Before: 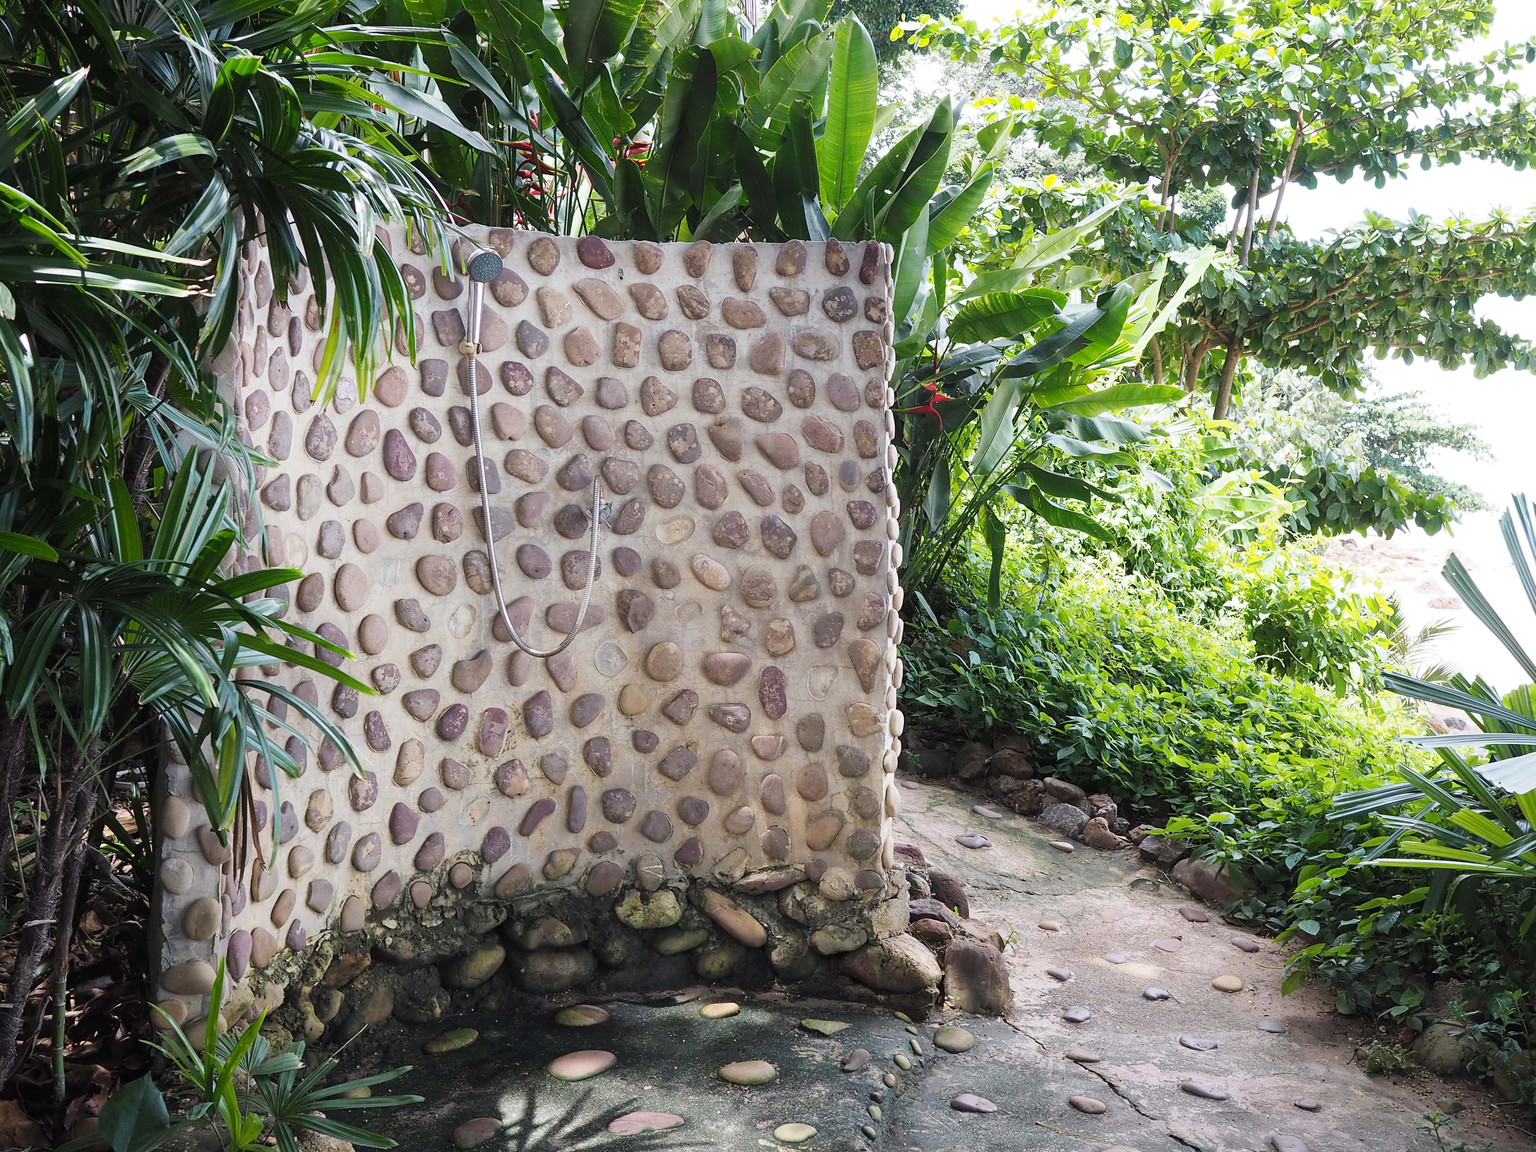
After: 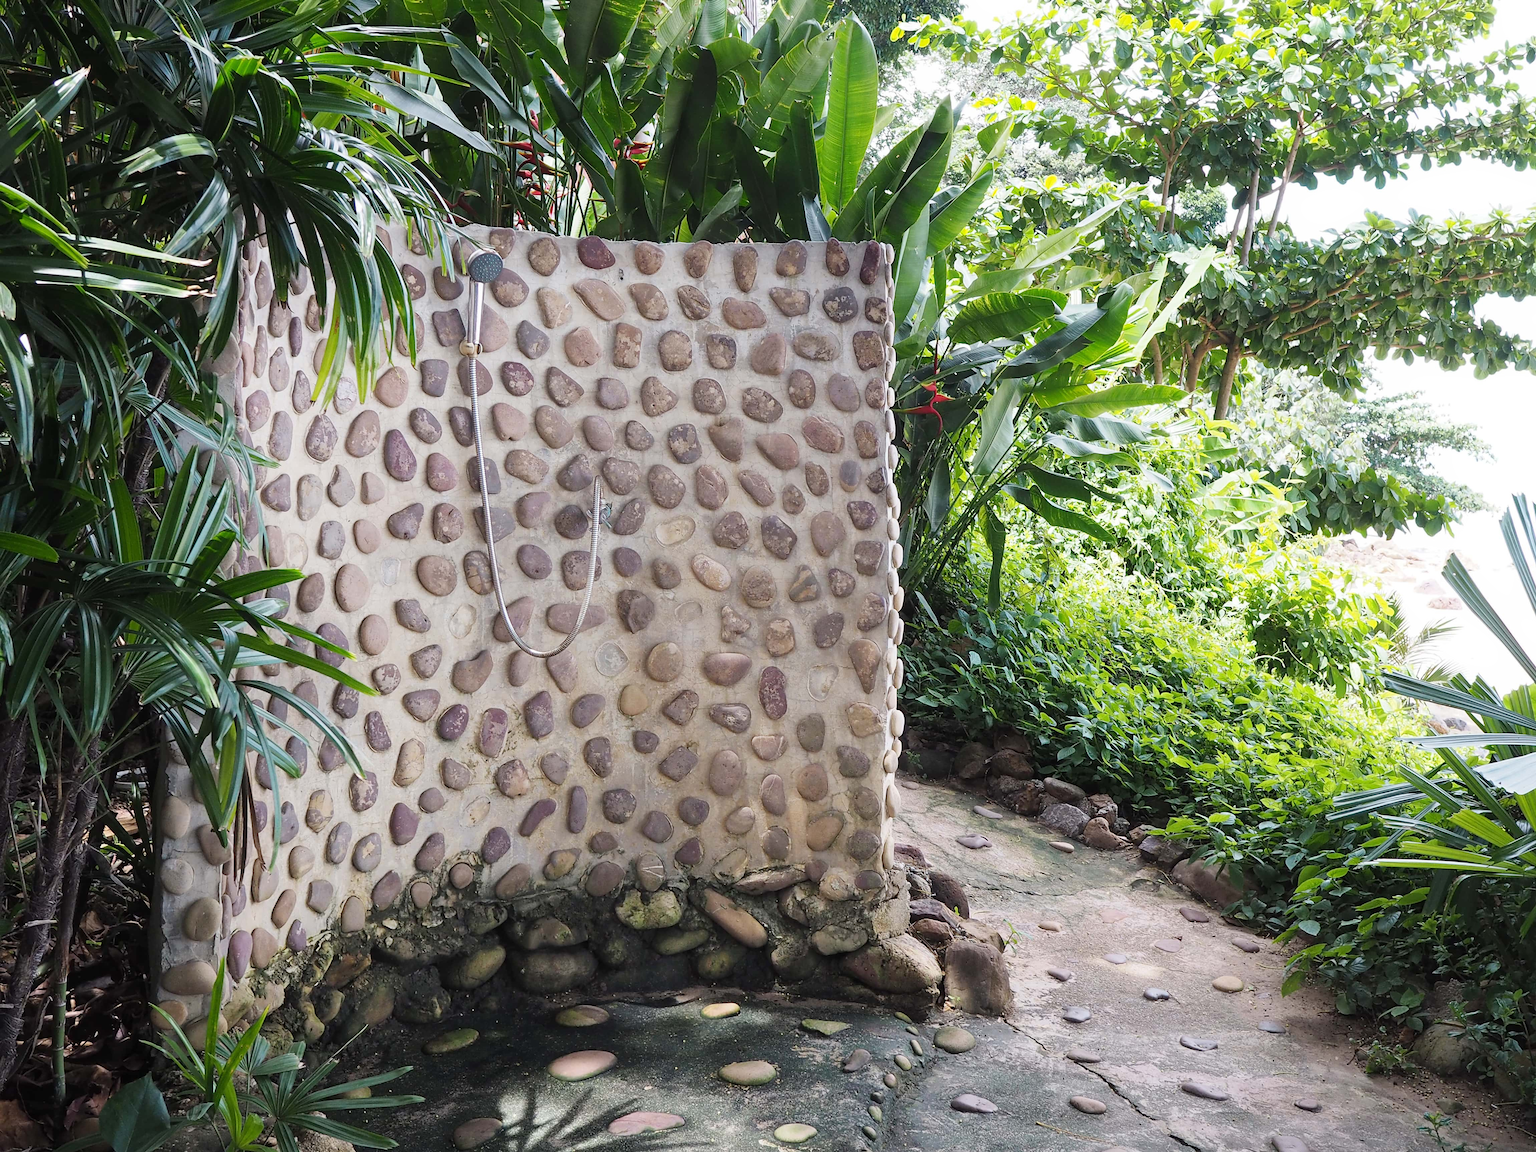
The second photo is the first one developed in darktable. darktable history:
tone equalizer: smoothing diameter 2.17%, edges refinement/feathering 16.96, mask exposure compensation -1.57 EV, filter diffusion 5
